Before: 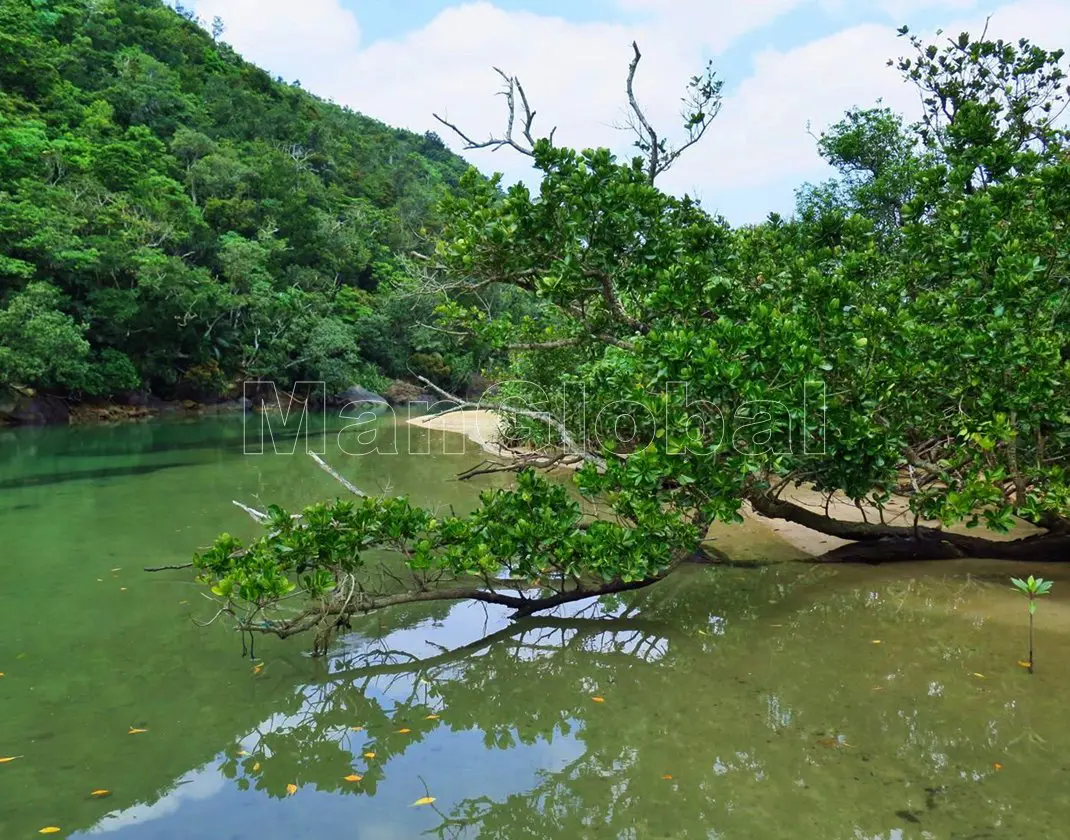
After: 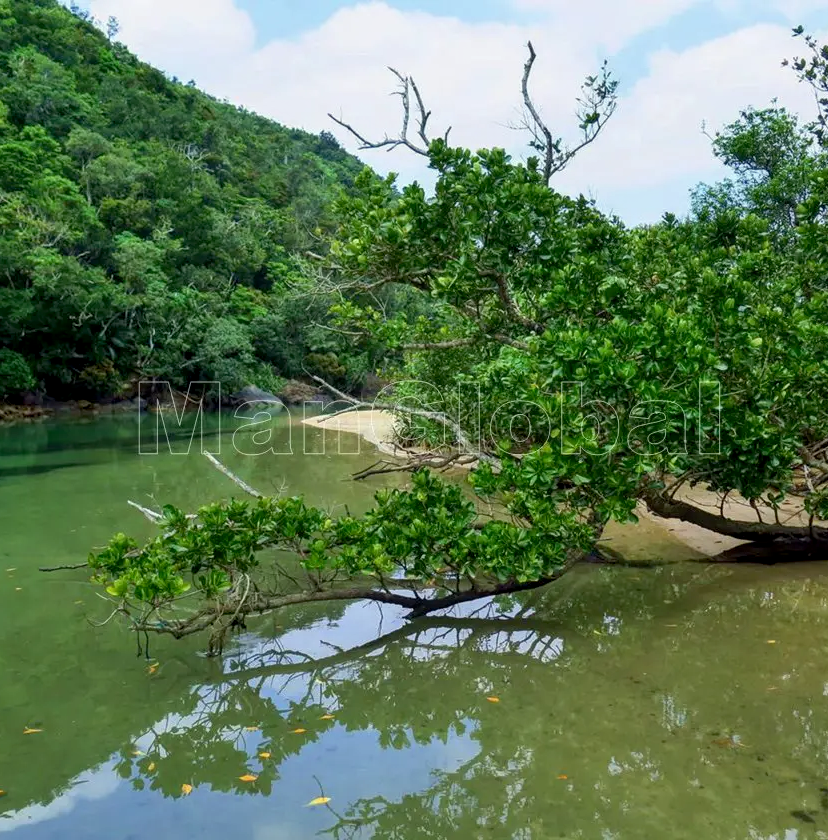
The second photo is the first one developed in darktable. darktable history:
crop: left 9.88%, right 12.664%
local contrast: on, module defaults
exposure: black level correction 0.005, exposure 0.001 EV, compensate highlight preservation false
contrast equalizer: octaves 7, y [[0.6 ×6], [0.55 ×6], [0 ×6], [0 ×6], [0 ×6]], mix -0.3
